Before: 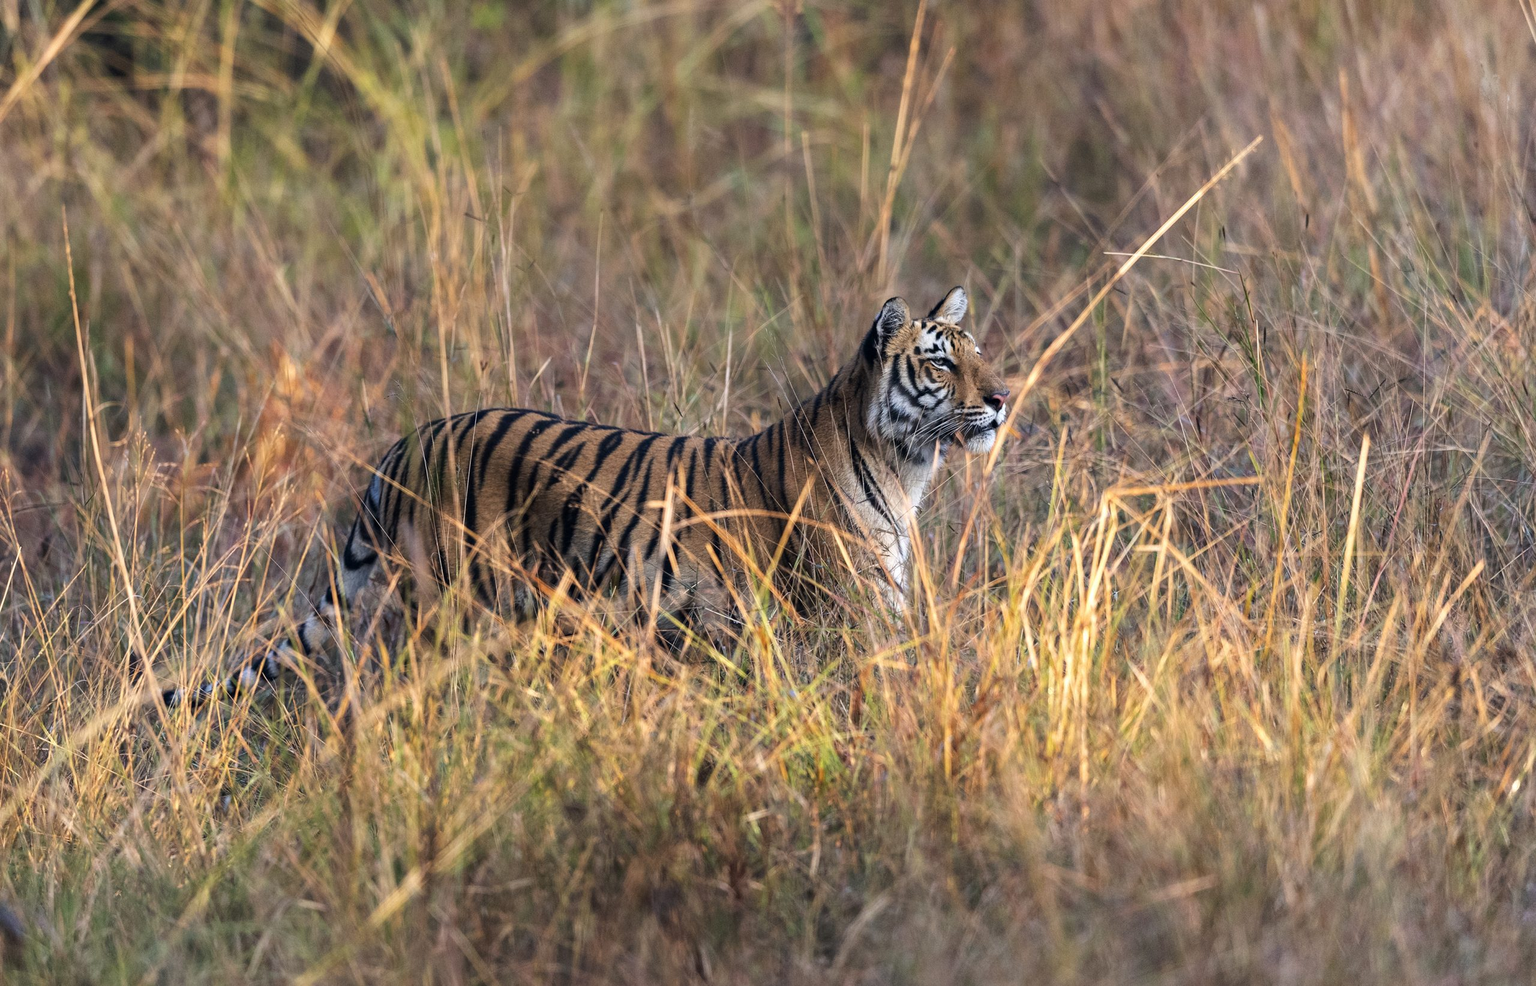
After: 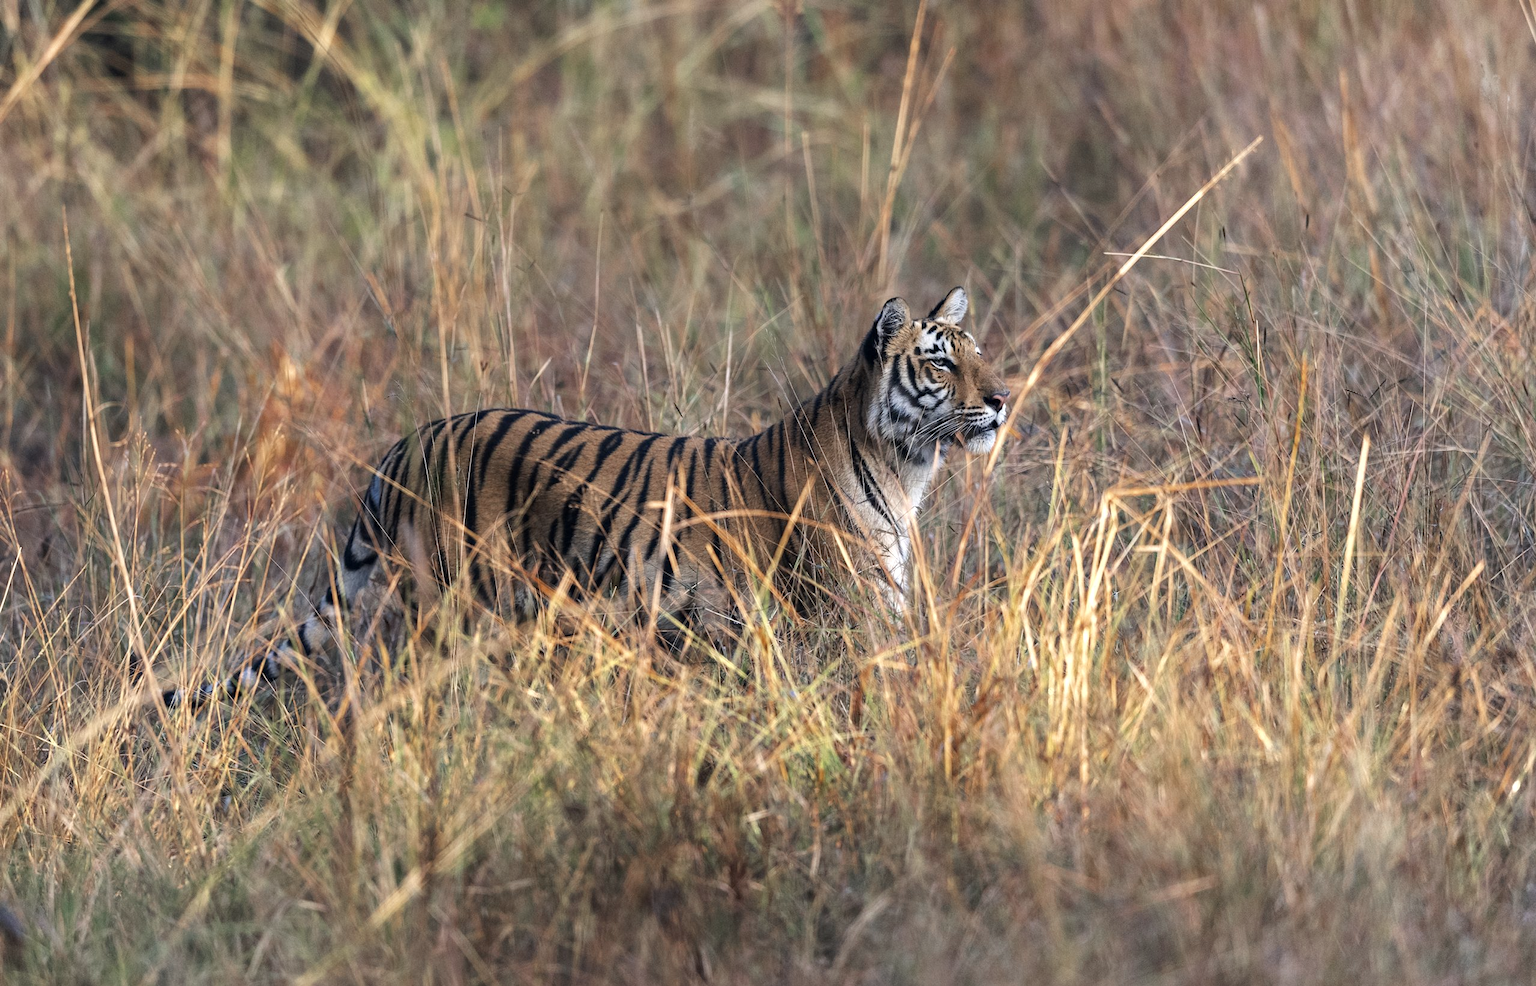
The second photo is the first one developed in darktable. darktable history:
exposure: exposure 0.201 EV, compensate exposure bias true, compensate highlight preservation false
color zones: curves: ch0 [(0, 0.5) (0.125, 0.4) (0.25, 0.5) (0.375, 0.4) (0.5, 0.4) (0.625, 0.35) (0.75, 0.35) (0.875, 0.5)]; ch1 [(0, 0.35) (0.125, 0.45) (0.25, 0.35) (0.375, 0.35) (0.5, 0.35) (0.625, 0.35) (0.75, 0.45) (0.875, 0.35)]; ch2 [(0, 0.6) (0.125, 0.5) (0.25, 0.5) (0.375, 0.6) (0.5, 0.6) (0.625, 0.5) (0.75, 0.5) (0.875, 0.5)]
